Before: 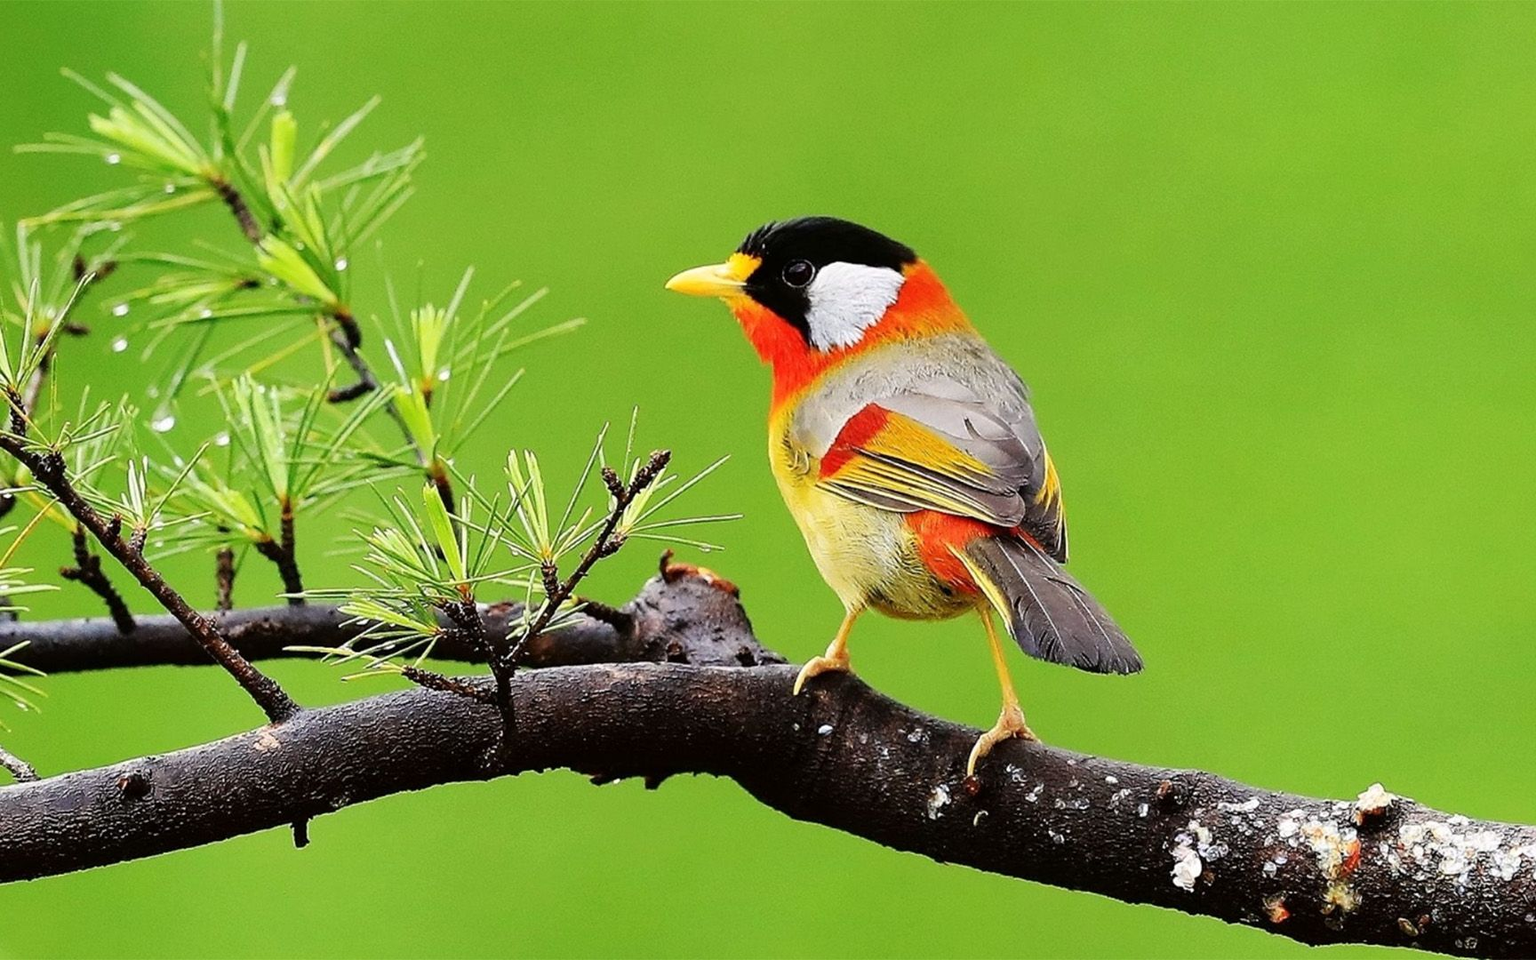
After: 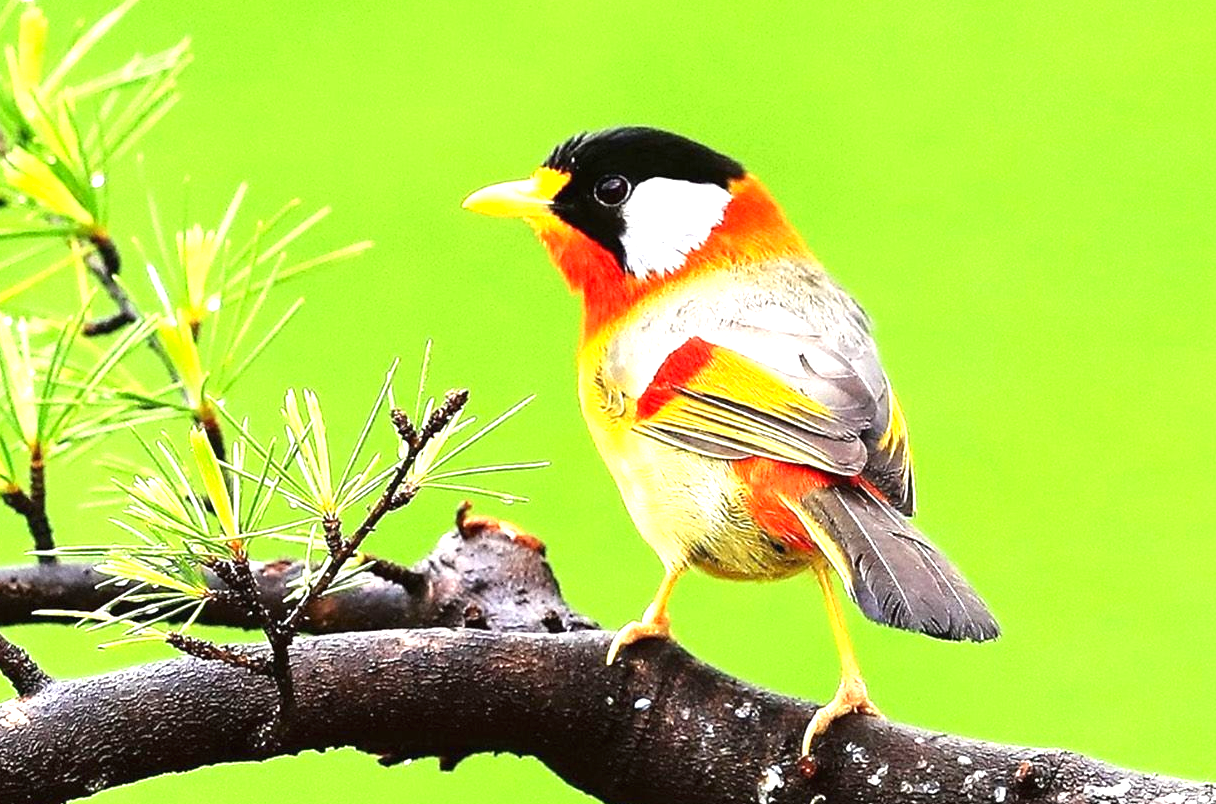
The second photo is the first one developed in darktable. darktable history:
contrast brightness saturation: contrast -0.018, brightness -0.012, saturation 0.029
exposure: black level correction 0, exposure 1.2 EV, compensate exposure bias true, compensate highlight preservation false
levels: black 0.088%, levels [0, 0.492, 0.984]
crop and rotate: left 16.567%, top 10.938%, right 13.034%, bottom 14.598%
